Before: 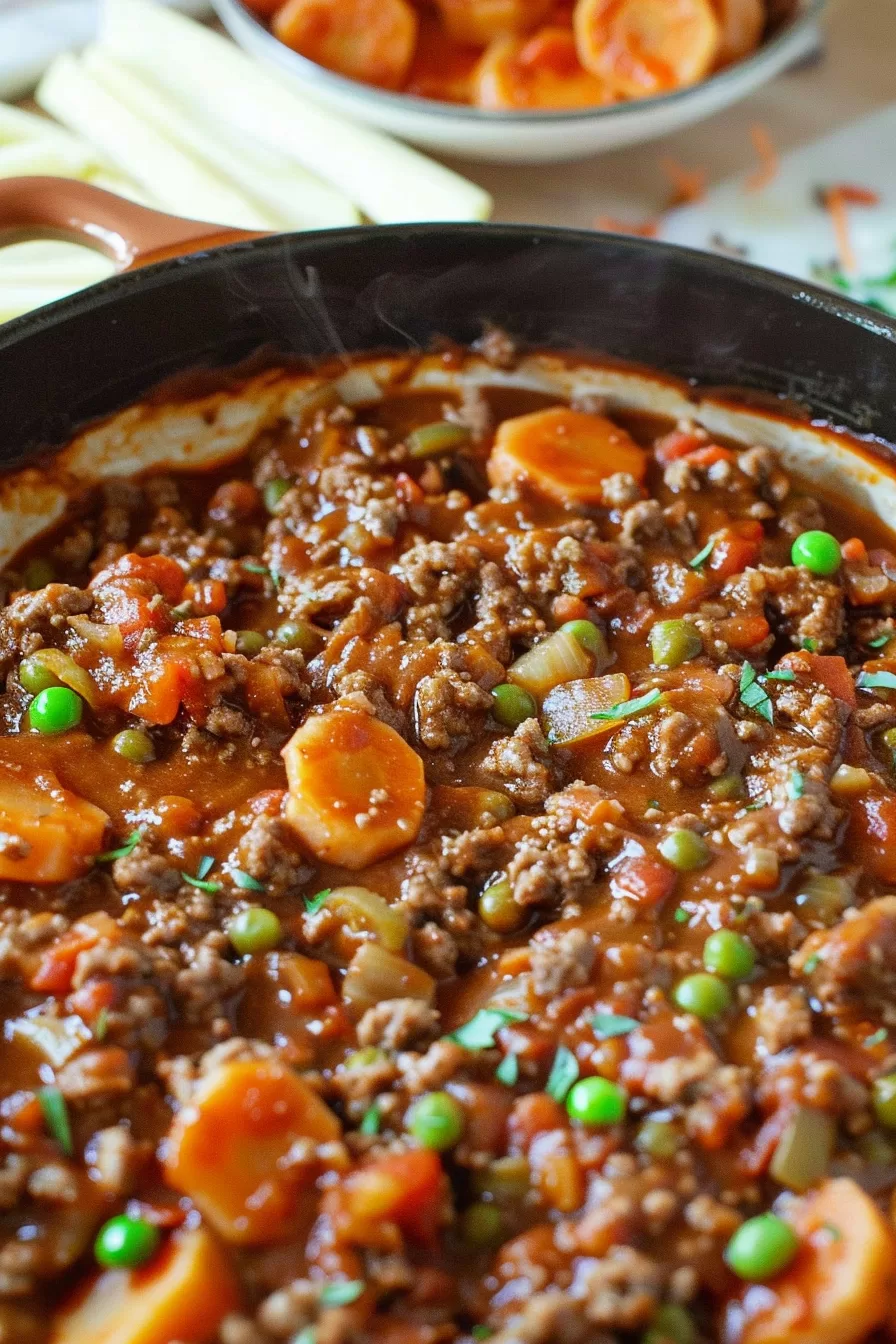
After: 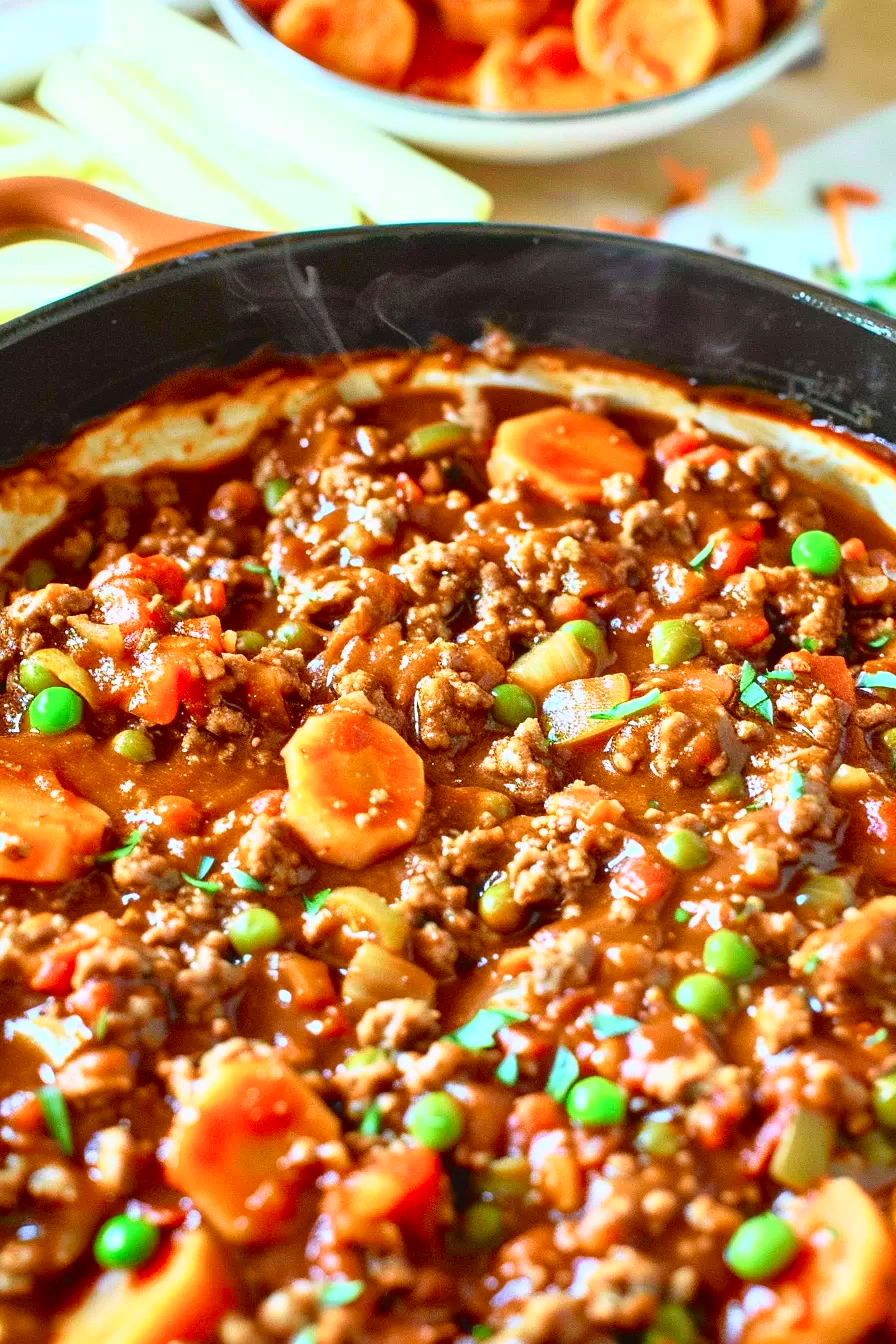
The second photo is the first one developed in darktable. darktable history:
tone equalizer: -8 EV 0.992 EV, -7 EV 0.988 EV, -6 EV 1.03 EV, -5 EV 1.01 EV, -4 EV 1.01 EV, -3 EV 0.729 EV, -2 EV 0.482 EV, -1 EV 0.25 EV
tone curve: curves: ch0 [(0, 0.018) (0.162, 0.128) (0.434, 0.478) (0.667, 0.785) (0.819, 0.943) (1, 0.991)]; ch1 [(0, 0) (0.402, 0.36) (0.476, 0.449) (0.506, 0.505) (0.523, 0.518) (0.579, 0.626) (0.641, 0.668) (0.693, 0.745) (0.861, 0.934) (1, 1)]; ch2 [(0, 0) (0.424, 0.388) (0.483, 0.472) (0.503, 0.505) (0.521, 0.519) (0.547, 0.581) (0.582, 0.648) (0.699, 0.759) (0.997, 0.858)], color space Lab, independent channels, preserve colors none
